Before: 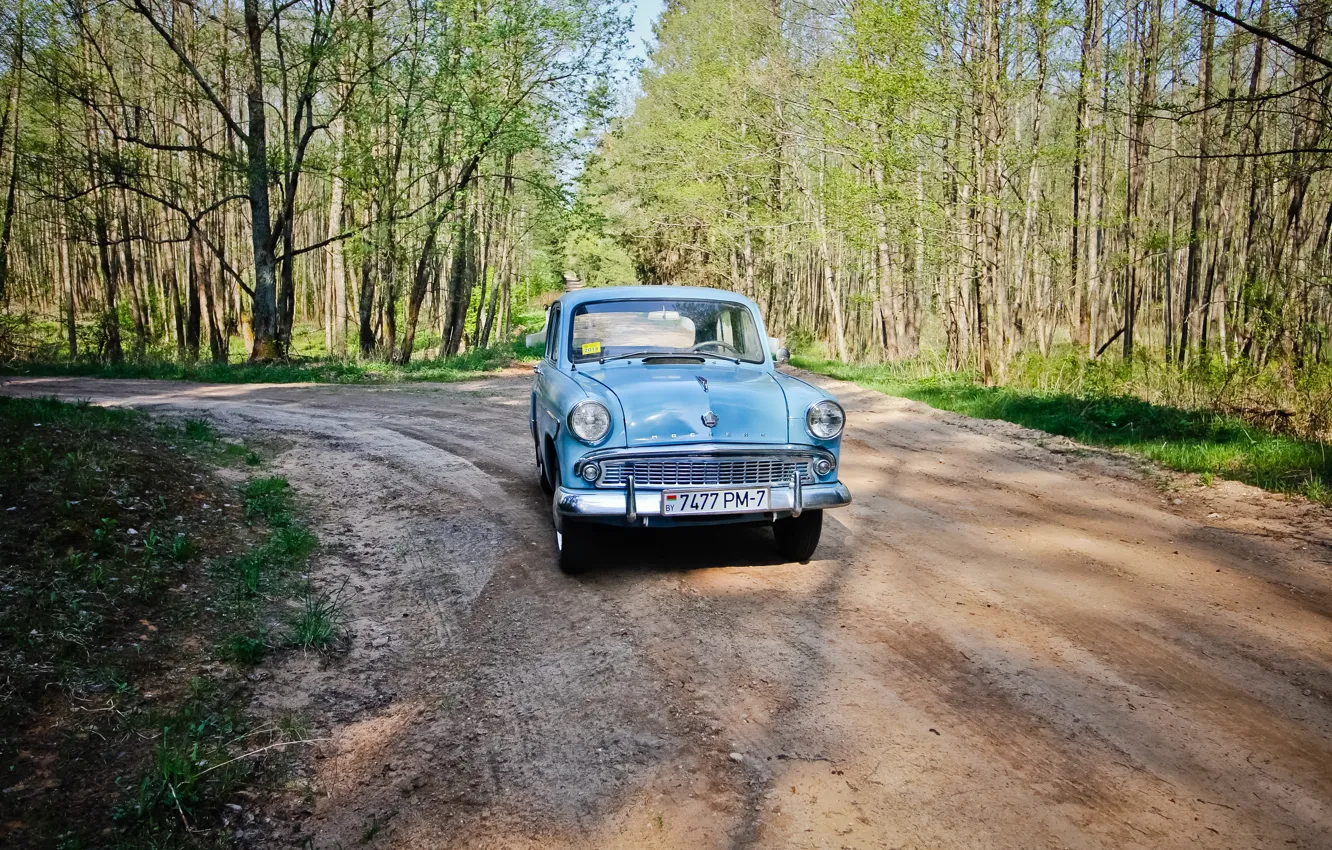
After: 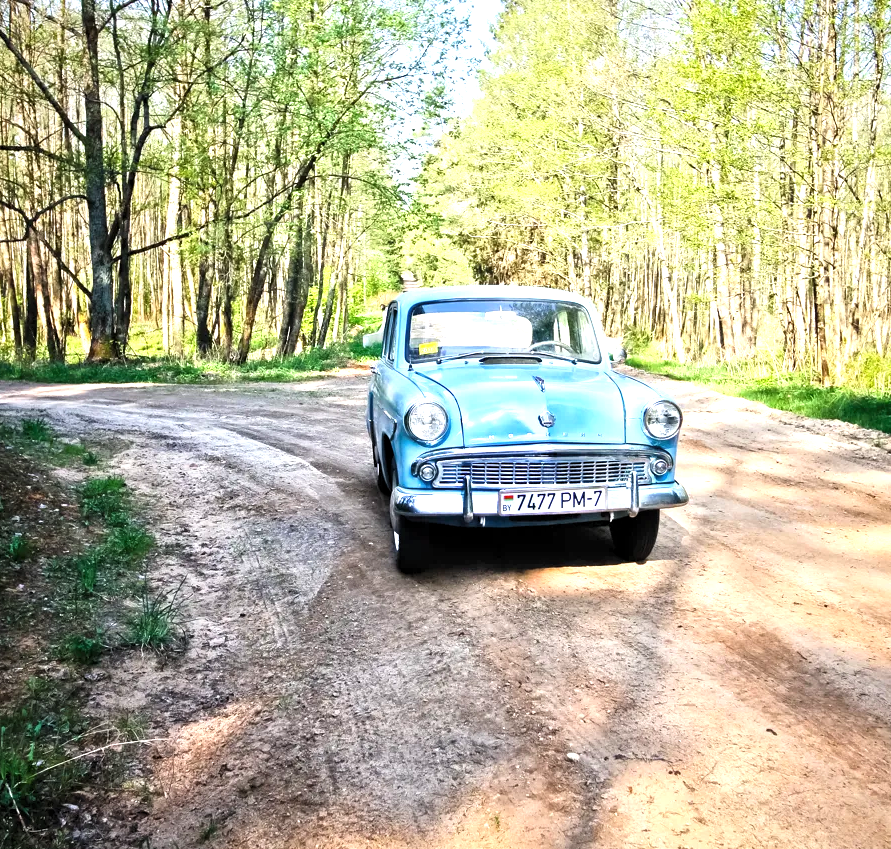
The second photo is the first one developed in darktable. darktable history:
crop and rotate: left 12.258%, right 20.821%
exposure: black level correction 0, exposure 1.107 EV, compensate highlight preservation false
levels: levels [0.031, 0.5, 0.969]
